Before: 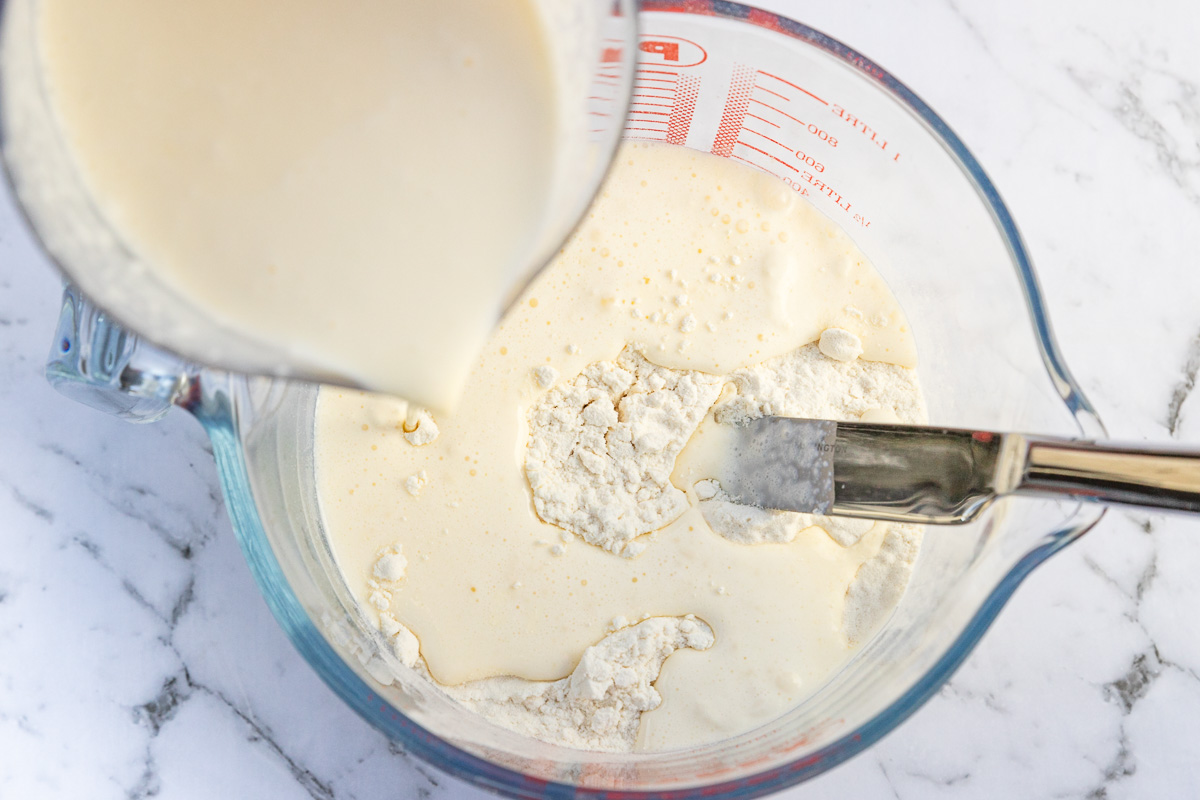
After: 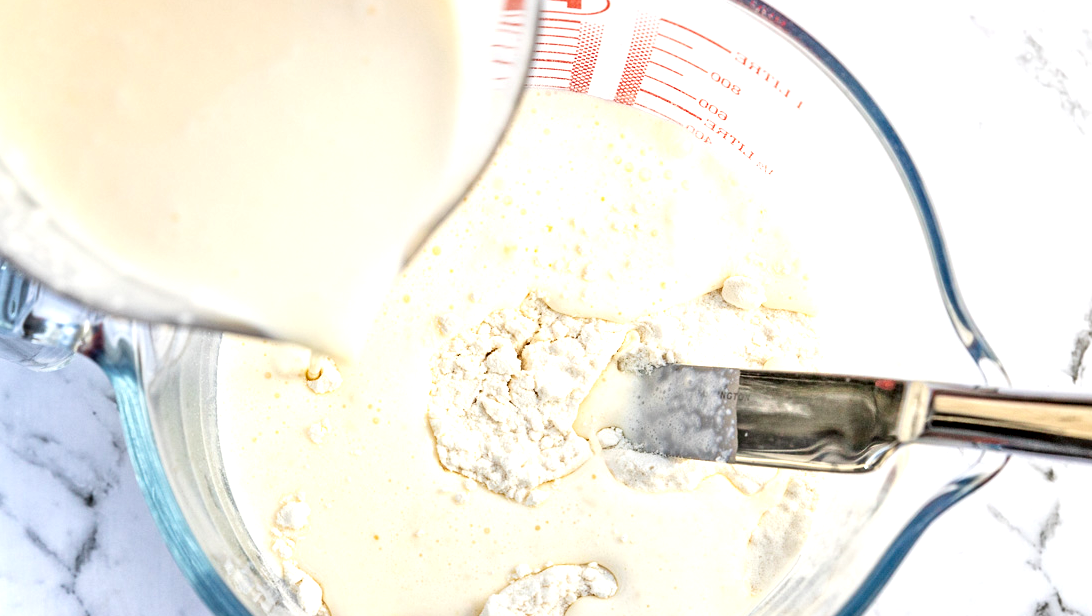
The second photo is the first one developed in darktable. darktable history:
exposure: black level correction 0.001, exposure 0.5 EV, compensate exposure bias true, compensate highlight preservation false
crop: left 8.155%, top 6.611%, bottom 15.385%
contrast equalizer: y [[0.545, 0.572, 0.59, 0.59, 0.571, 0.545], [0.5 ×6], [0.5 ×6], [0 ×6], [0 ×6]]
